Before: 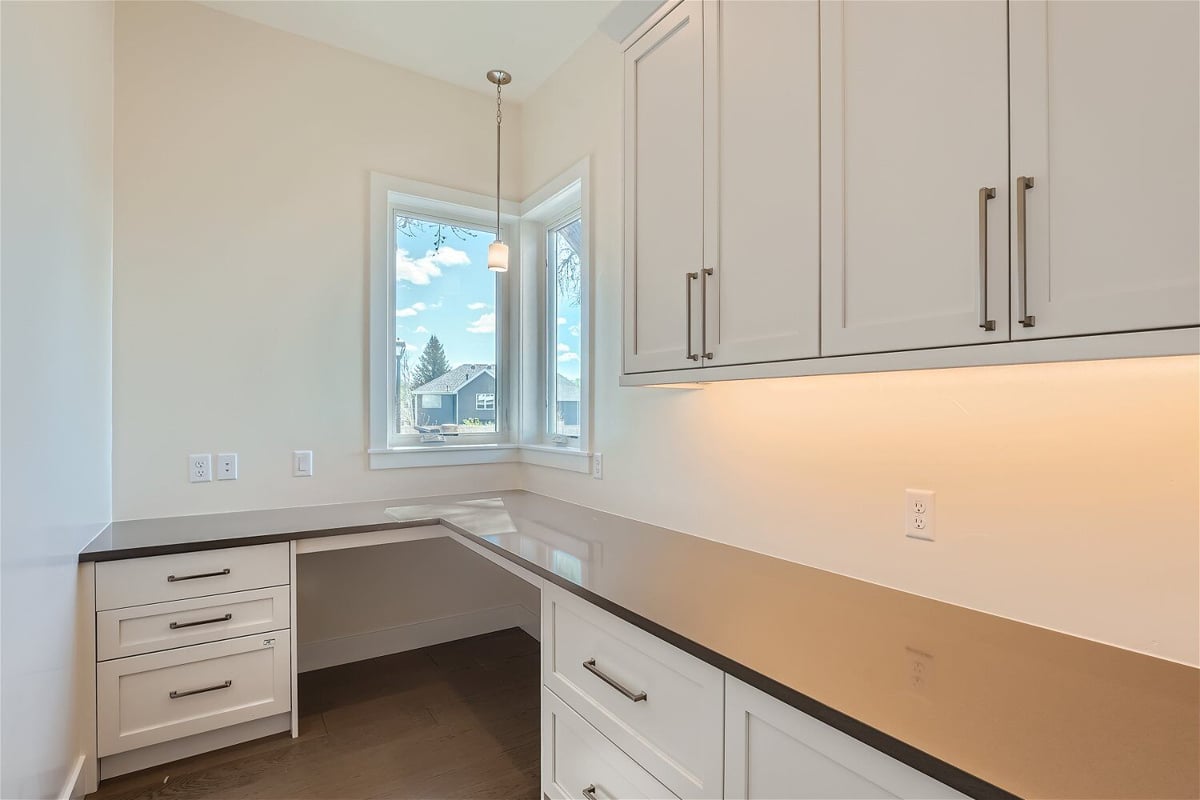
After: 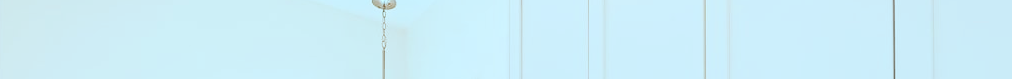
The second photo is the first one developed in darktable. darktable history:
filmic rgb: middle gray luminance 4.29%, black relative exposure -13 EV, white relative exposure 5 EV, threshold 6 EV, target black luminance 0%, hardness 5.19, latitude 59.69%, contrast 0.767, highlights saturation mix 5%, shadows ↔ highlights balance 25.95%, add noise in highlights 0, color science v3 (2019), use custom middle-gray values true, iterations of high-quality reconstruction 0, contrast in highlights soft, enable highlight reconstruction true
color correction: highlights a* -11.71, highlights b* -15.58
crop and rotate: left 9.644%, top 9.491%, right 6.021%, bottom 80.509%
